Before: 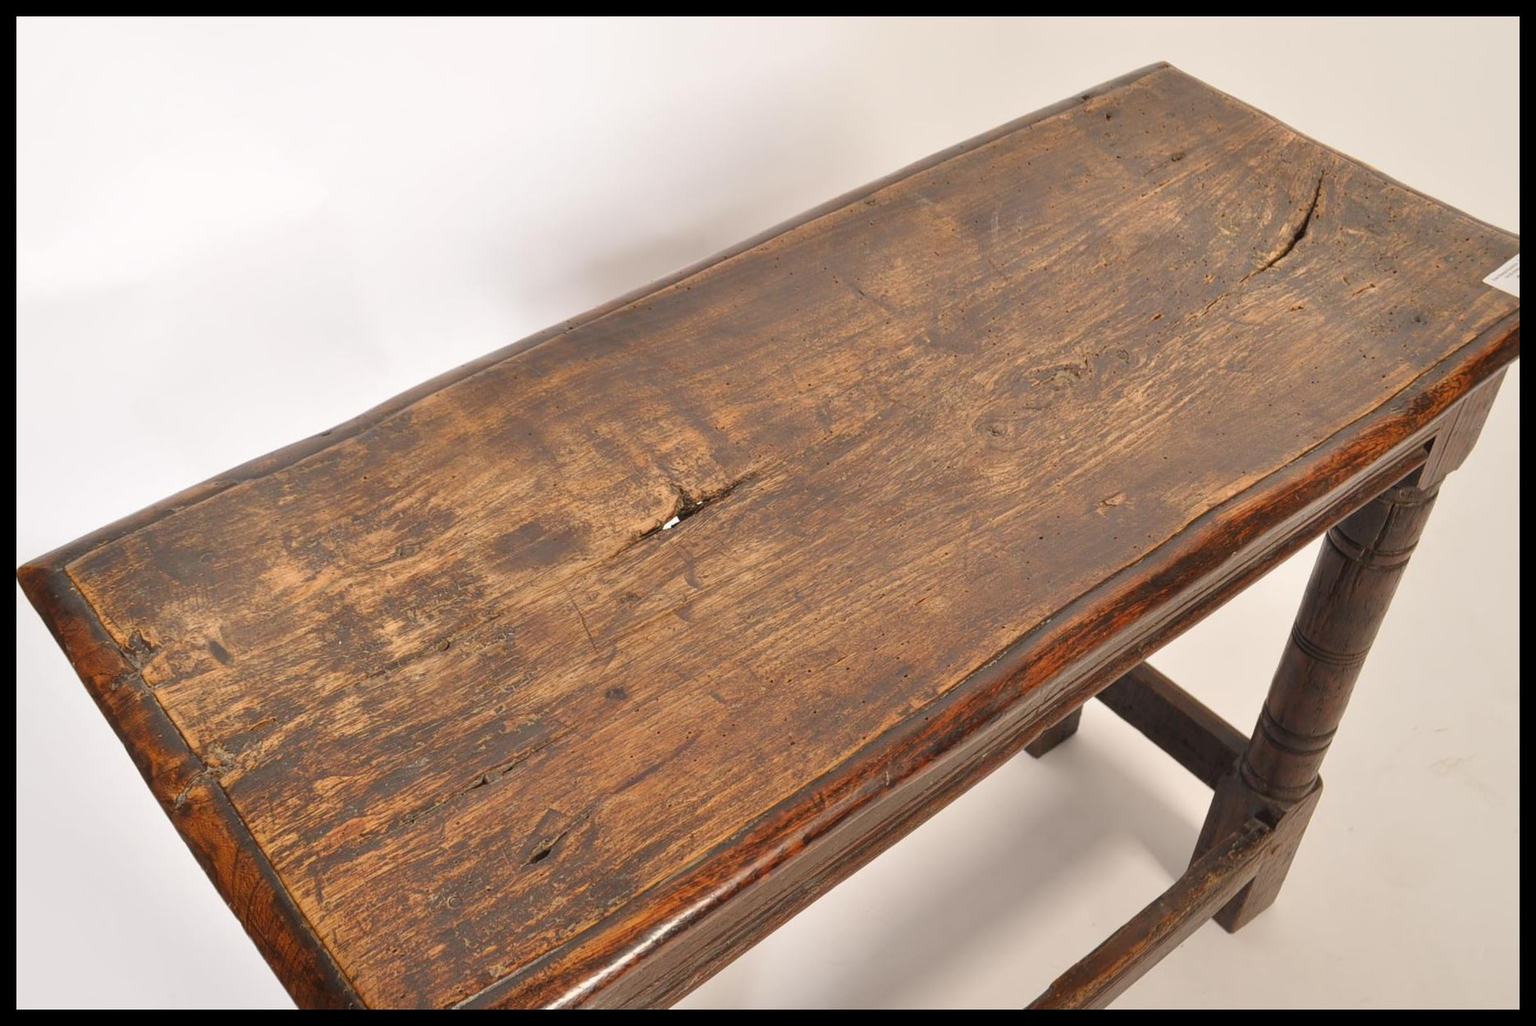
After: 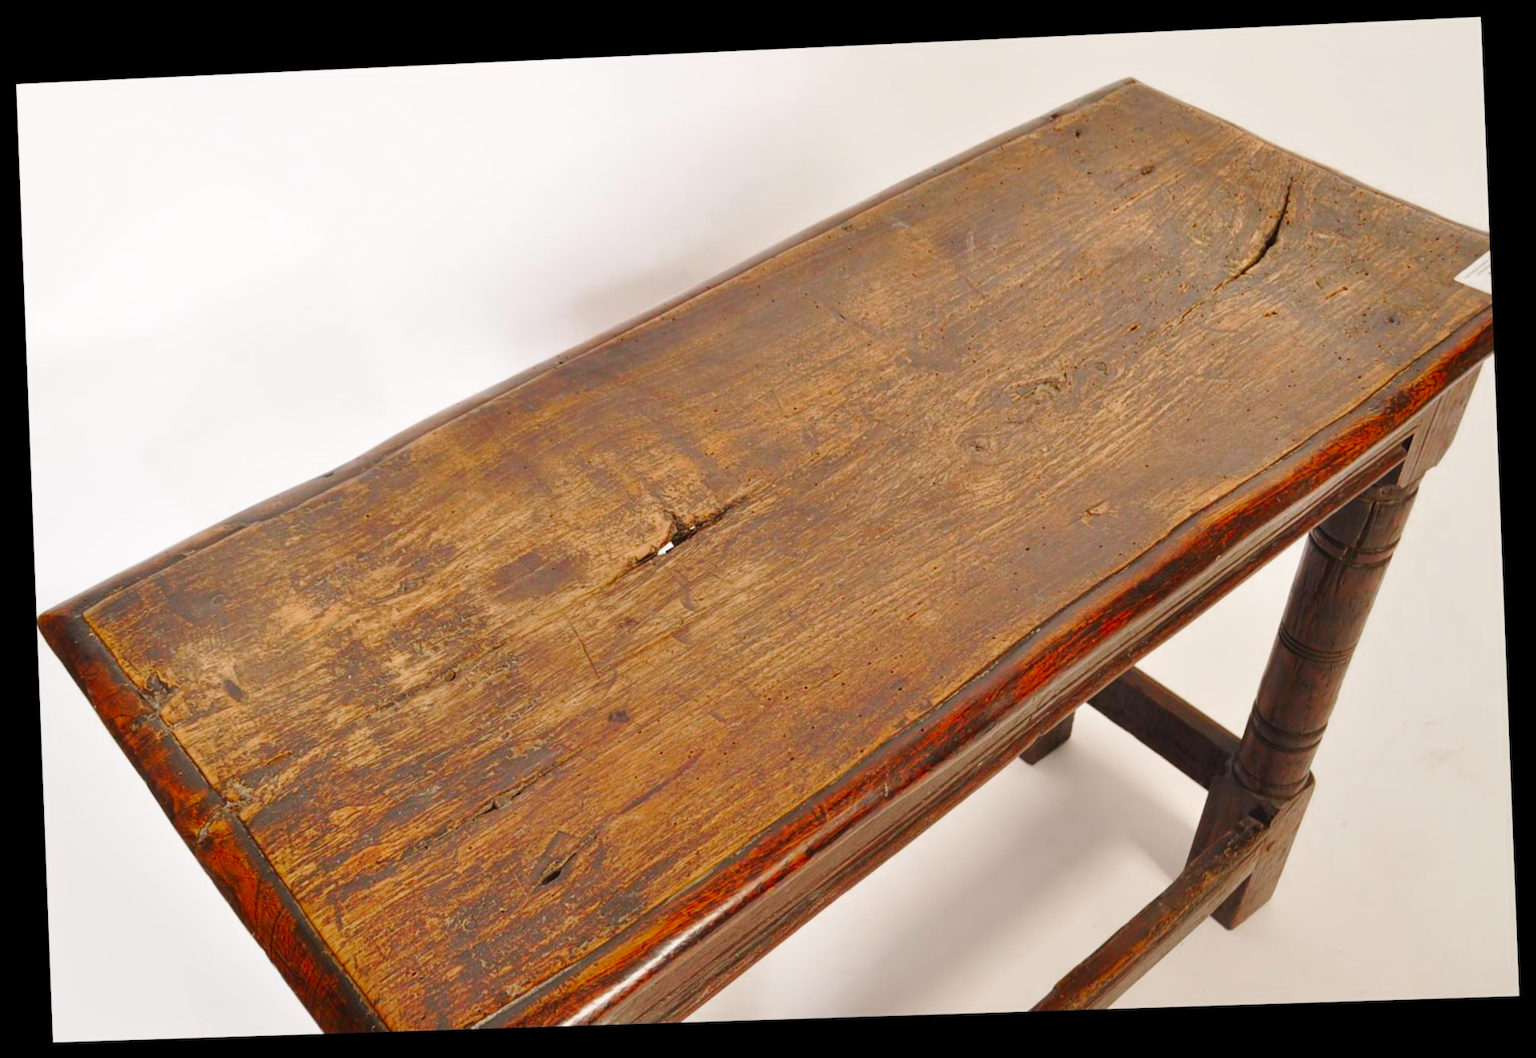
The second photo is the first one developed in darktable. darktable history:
lowpass: radius 0.5, unbound 0
tone equalizer: on, module defaults
color zones: curves: ch0 [(0, 0.48) (0.209, 0.398) (0.305, 0.332) (0.429, 0.493) (0.571, 0.5) (0.714, 0.5) (0.857, 0.5) (1, 0.48)]; ch1 [(0, 0.633) (0.143, 0.586) (0.286, 0.489) (0.429, 0.448) (0.571, 0.31) (0.714, 0.335) (0.857, 0.492) (1, 0.633)]; ch2 [(0, 0.448) (0.143, 0.498) (0.286, 0.5) (0.429, 0.5) (0.571, 0.5) (0.714, 0.5) (0.857, 0.5) (1, 0.448)]
rotate and perspective: rotation -2.22°, lens shift (horizontal) -0.022, automatic cropping off
tone curve: curves: ch0 [(0, 0) (0.003, 0.005) (0.011, 0.013) (0.025, 0.027) (0.044, 0.044) (0.069, 0.06) (0.1, 0.081) (0.136, 0.114) (0.177, 0.16) (0.224, 0.211) (0.277, 0.277) (0.335, 0.354) (0.399, 0.435) (0.468, 0.538) (0.543, 0.626) (0.623, 0.708) (0.709, 0.789) (0.801, 0.867) (0.898, 0.935) (1, 1)], preserve colors none
